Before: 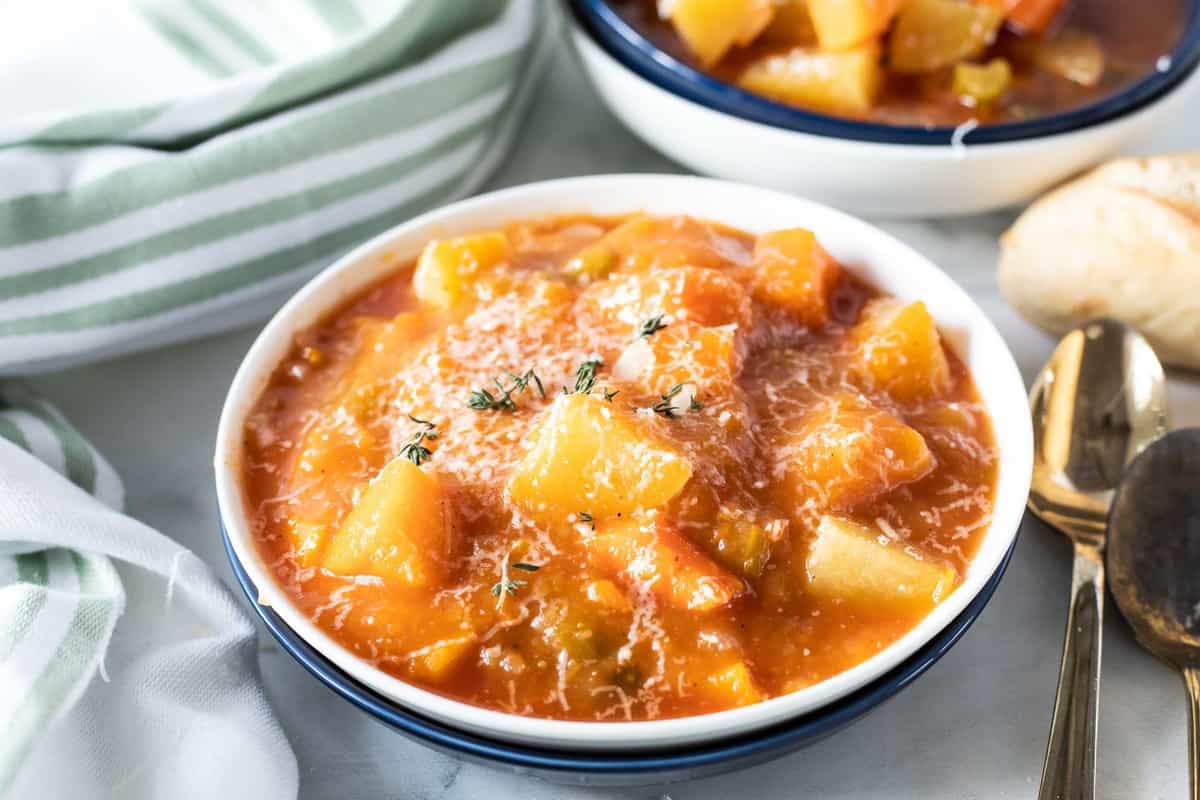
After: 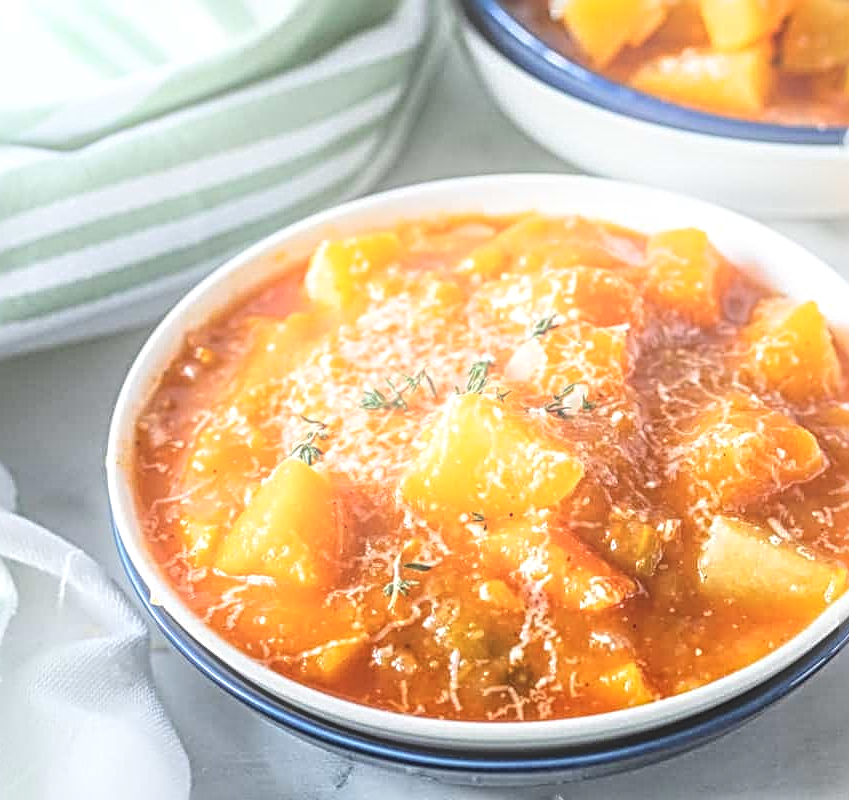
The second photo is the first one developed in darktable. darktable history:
bloom: threshold 82.5%, strength 16.25%
crop and rotate: left 9.061%, right 20.142%
local contrast: highlights 0%, shadows 0%, detail 133%
sharpen: radius 3.69, amount 0.928
